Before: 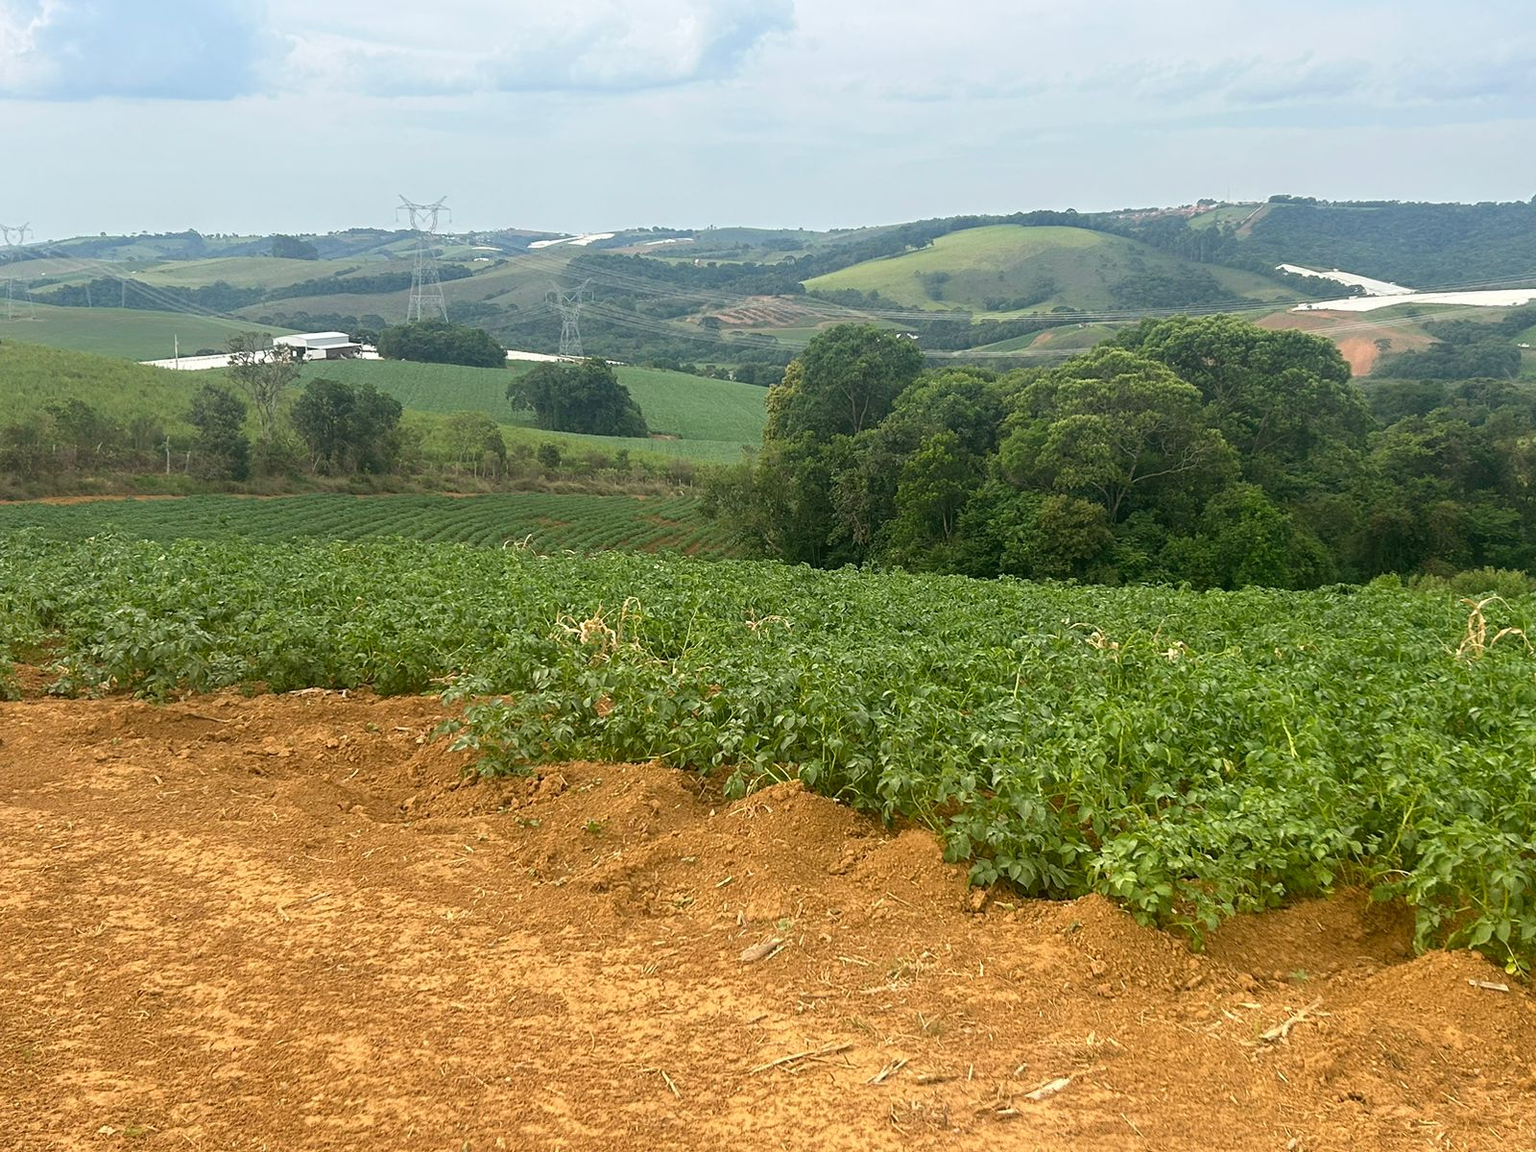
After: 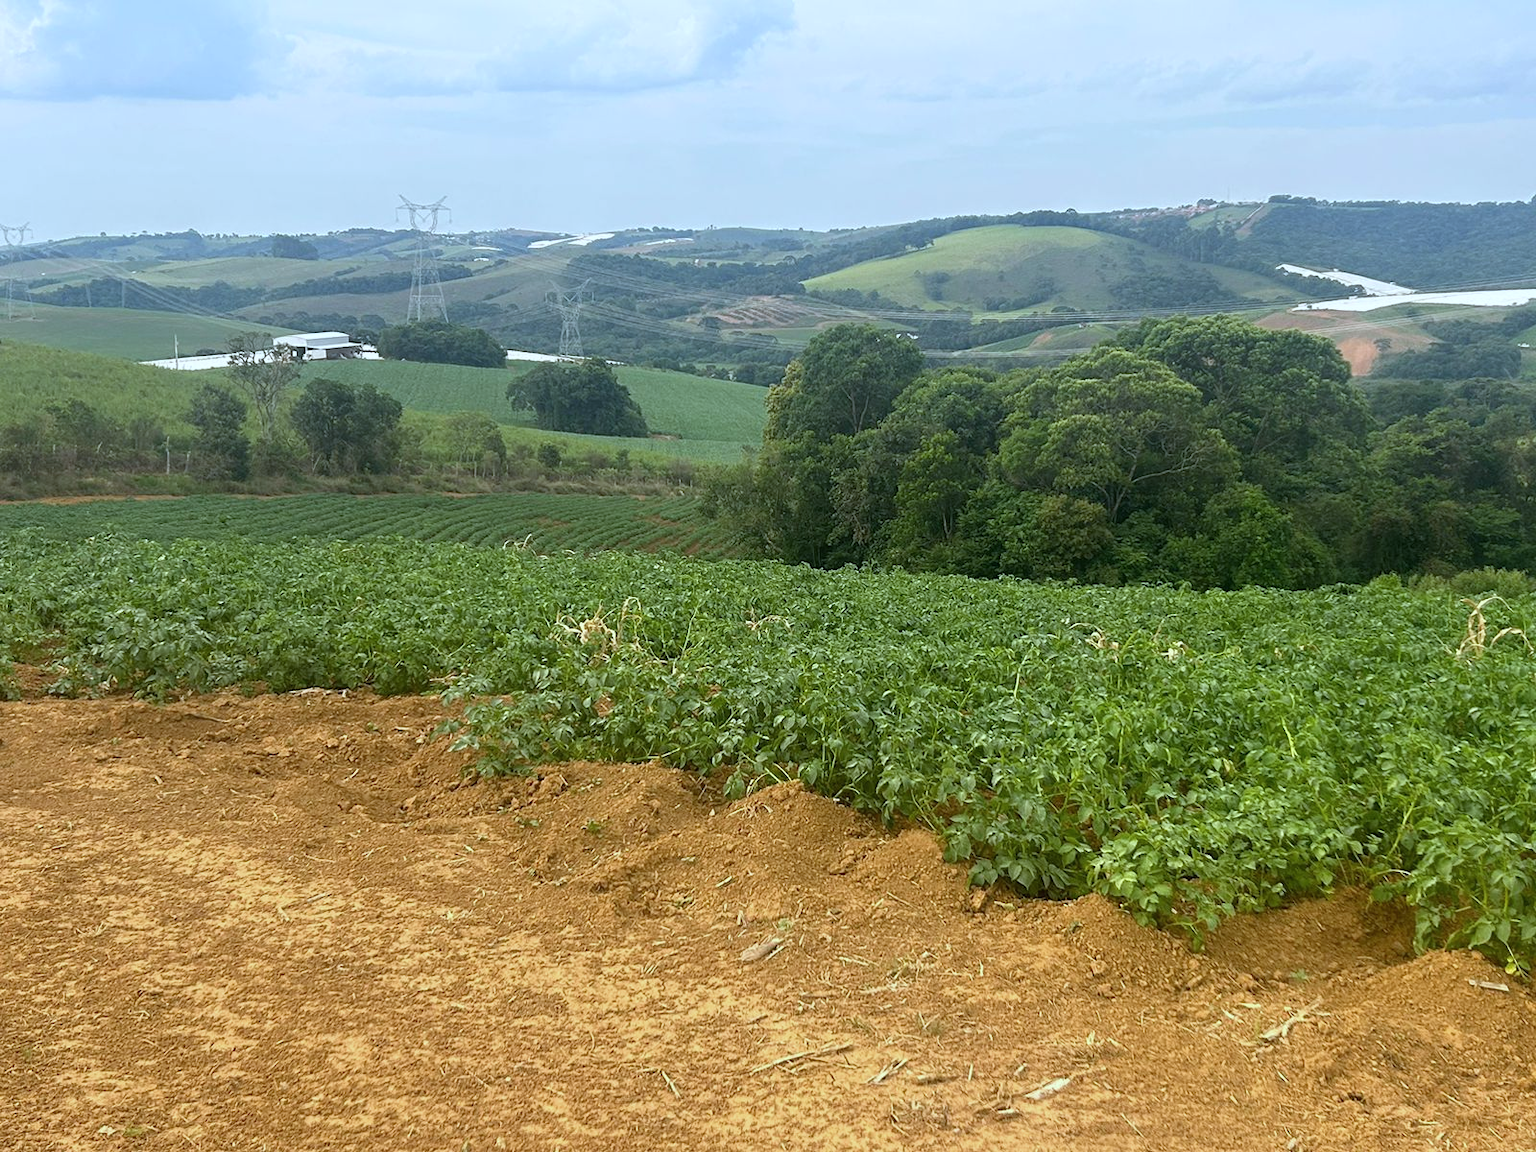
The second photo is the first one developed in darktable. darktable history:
white balance: red 0.924, blue 1.095
contrast brightness saturation: saturation -0.04
